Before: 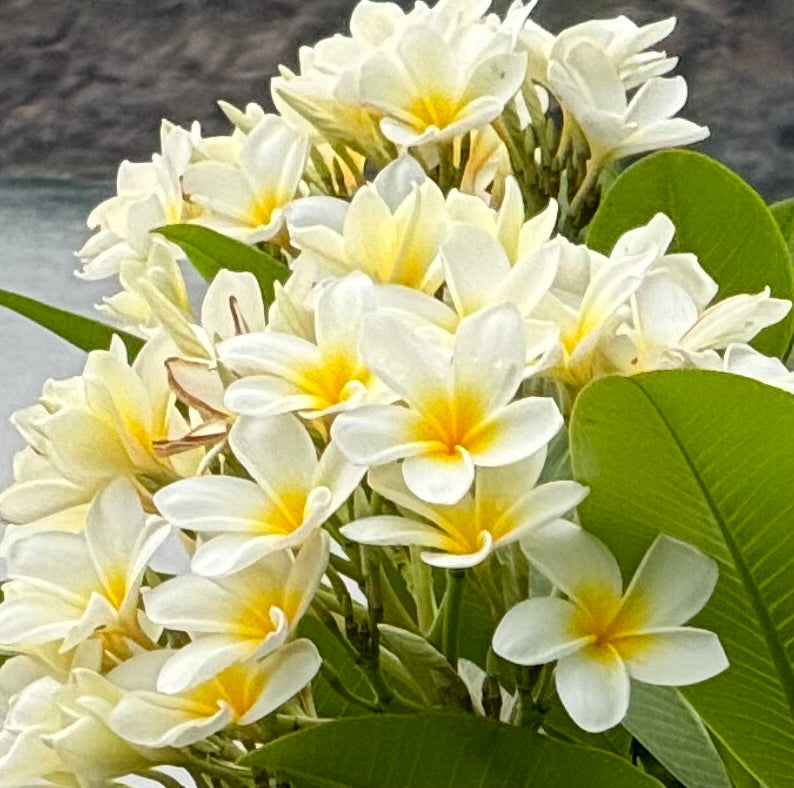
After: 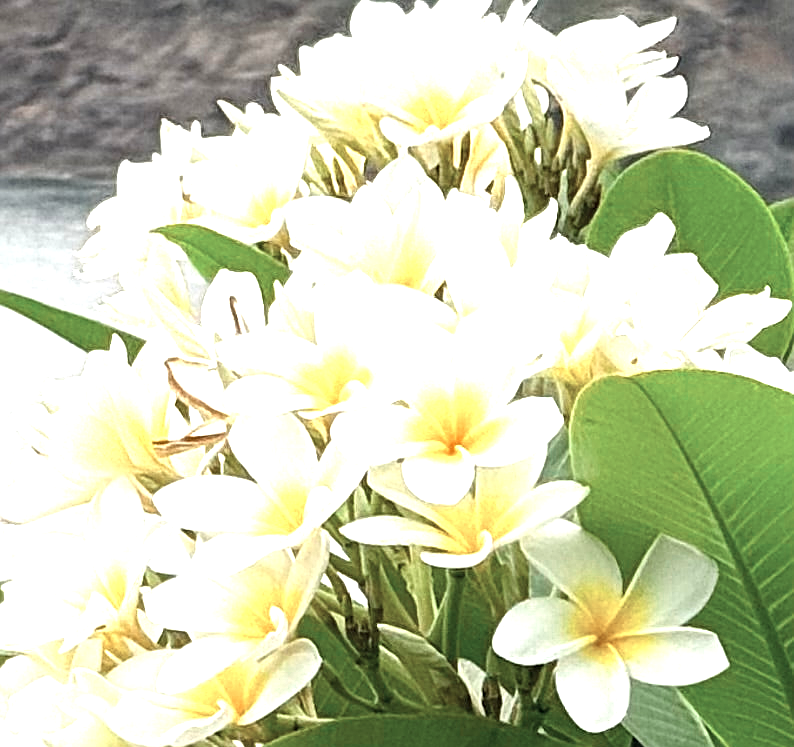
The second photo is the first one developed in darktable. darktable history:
contrast brightness saturation: contrast 0.013, saturation -0.063
crop and rotate: top 0.001%, bottom 5.142%
sharpen: on, module defaults
color zones: curves: ch0 [(0, 0.5) (0.125, 0.4) (0.25, 0.5) (0.375, 0.4) (0.5, 0.4) (0.625, 0.35) (0.75, 0.35) (0.875, 0.5)]; ch1 [(0, 0.35) (0.125, 0.45) (0.25, 0.35) (0.375, 0.35) (0.5, 0.35) (0.625, 0.35) (0.75, 0.45) (0.875, 0.35)]; ch2 [(0, 0.6) (0.125, 0.5) (0.25, 0.5) (0.375, 0.6) (0.5, 0.6) (0.625, 0.5) (0.75, 0.5) (0.875, 0.5)]
exposure: black level correction 0, exposure 1.176 EV, compensate exposure bias true, compensate highlight preservation false
